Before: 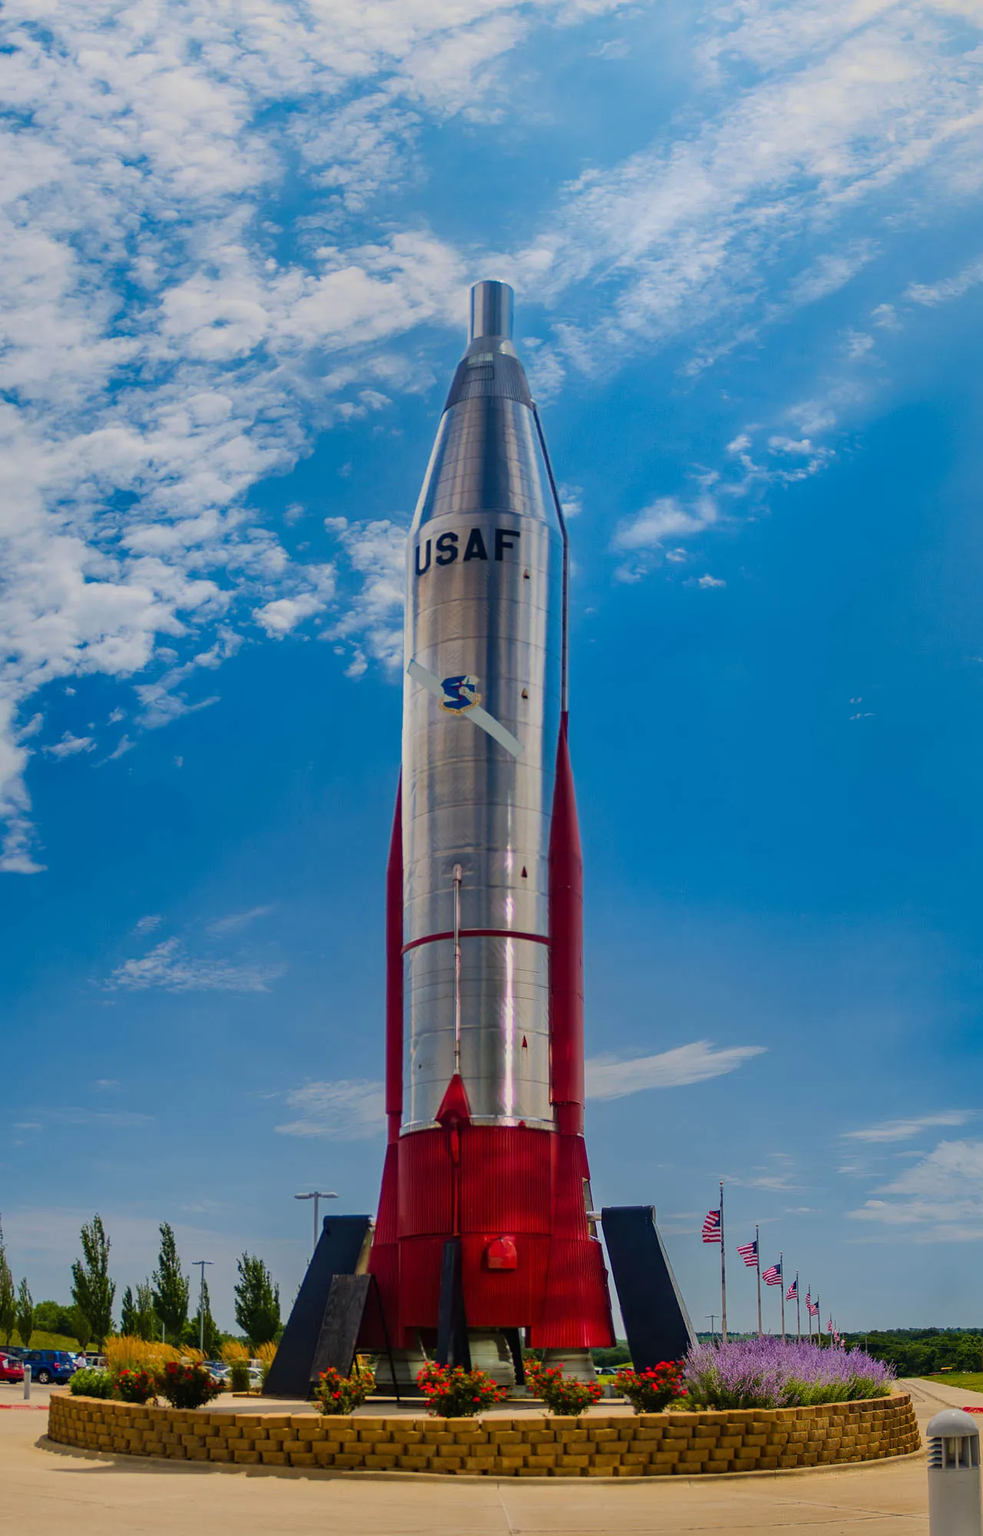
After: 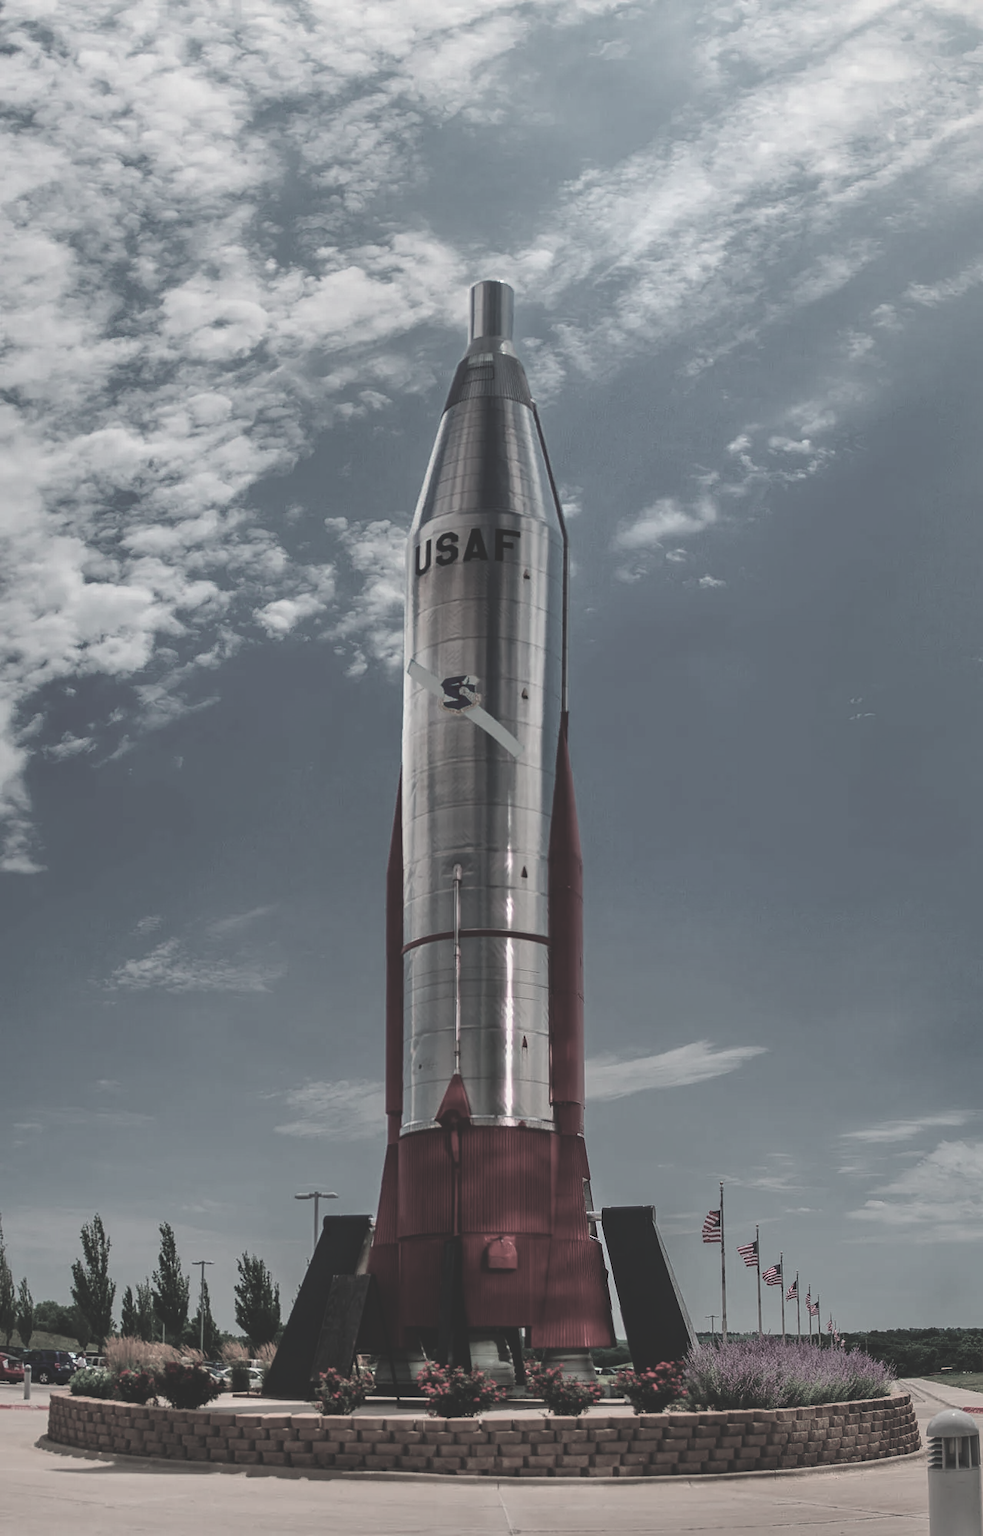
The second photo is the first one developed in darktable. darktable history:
rgb curve: curves: ch0 [(0, 0.186) (0.314, 0.284) (0.775, 0.708) (1, 1)], compensate middle gray true, preserve colors none
exposure: black level correction 0.005, exposure 0.417 EV, compensate highlight preservation false
color contrast: green-magenta contrast 0.3, blue-yellow contrast 0.15
